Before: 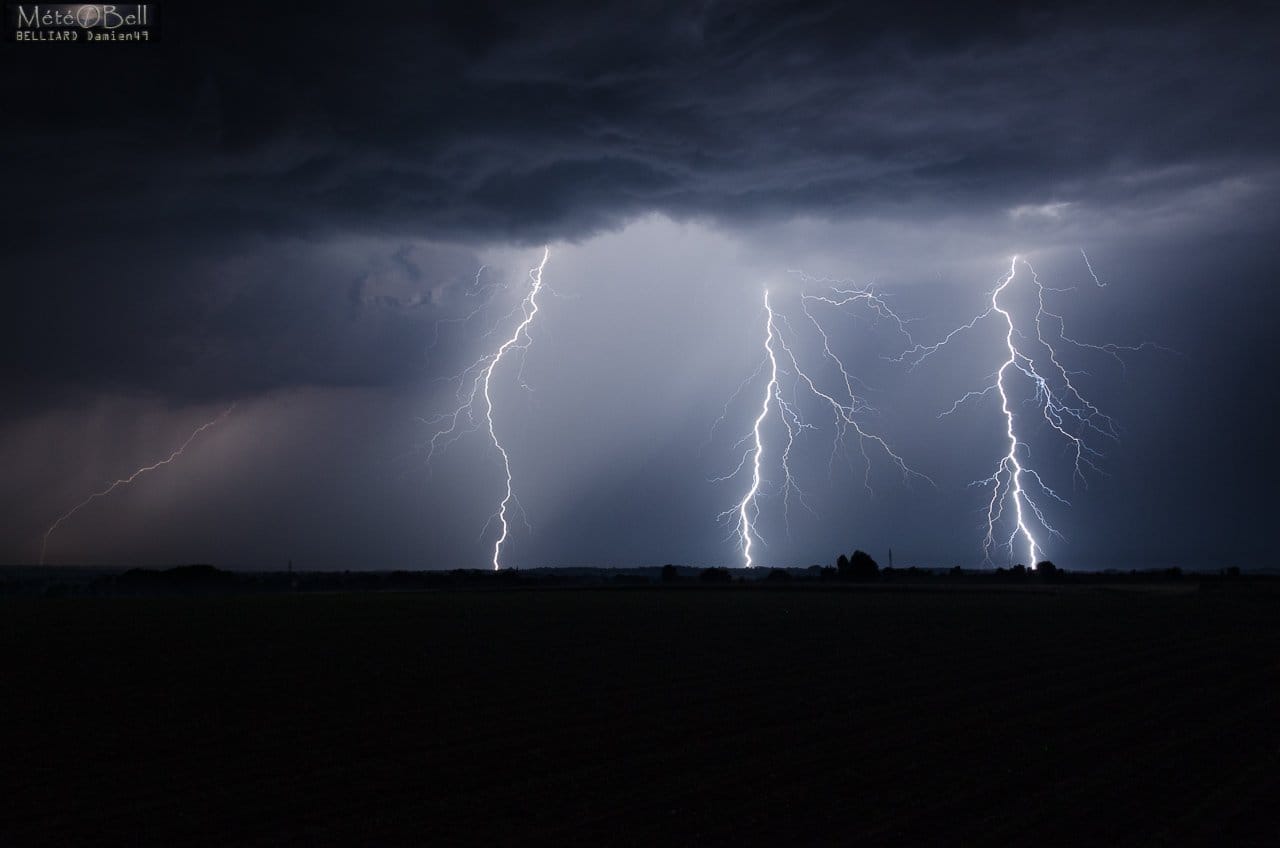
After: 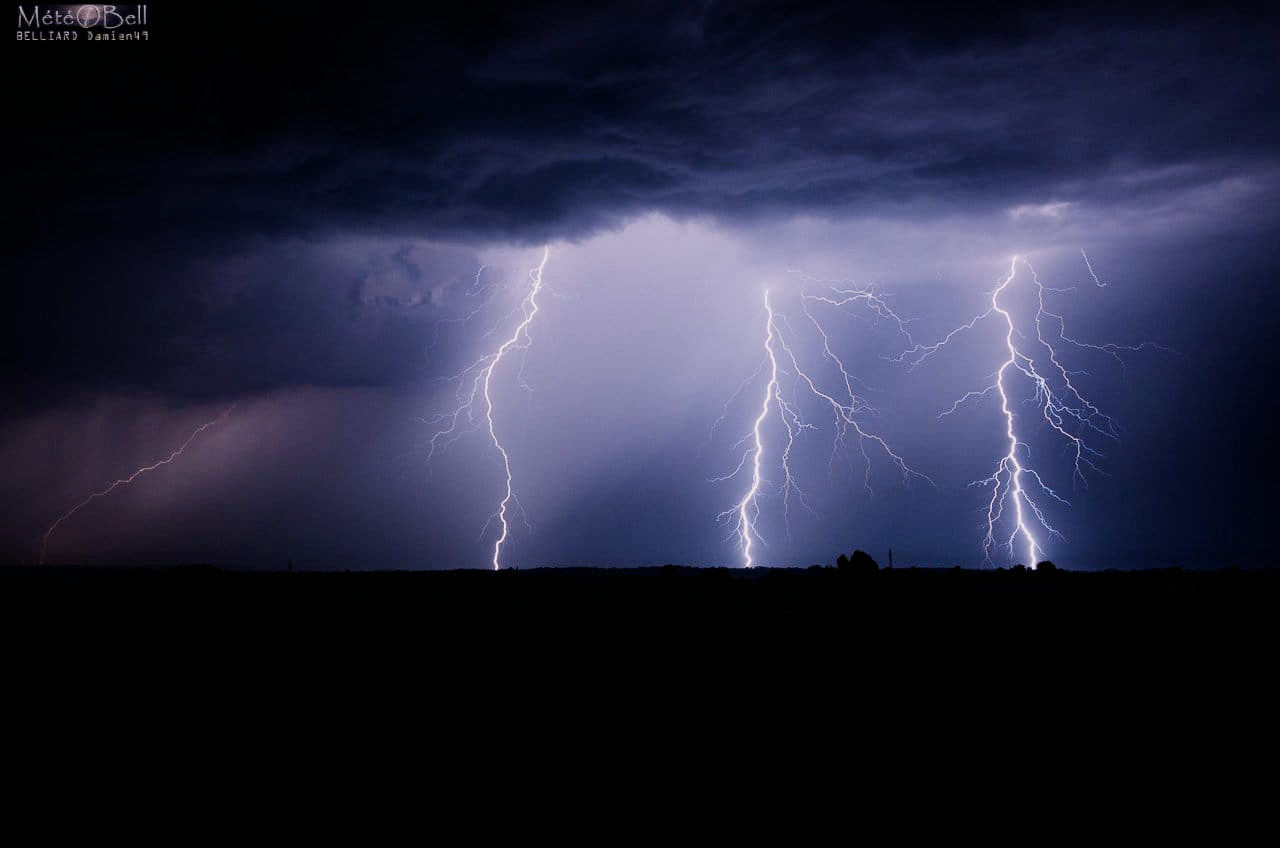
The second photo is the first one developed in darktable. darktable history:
filmic rgb: black relative exposure -16 EV, white relative exposure 5.31 EV, hardness 5.9, contrast 1.25, preserve chrominance no, color science v5 (2021)
white balance: red 1.066, blue 1.119
